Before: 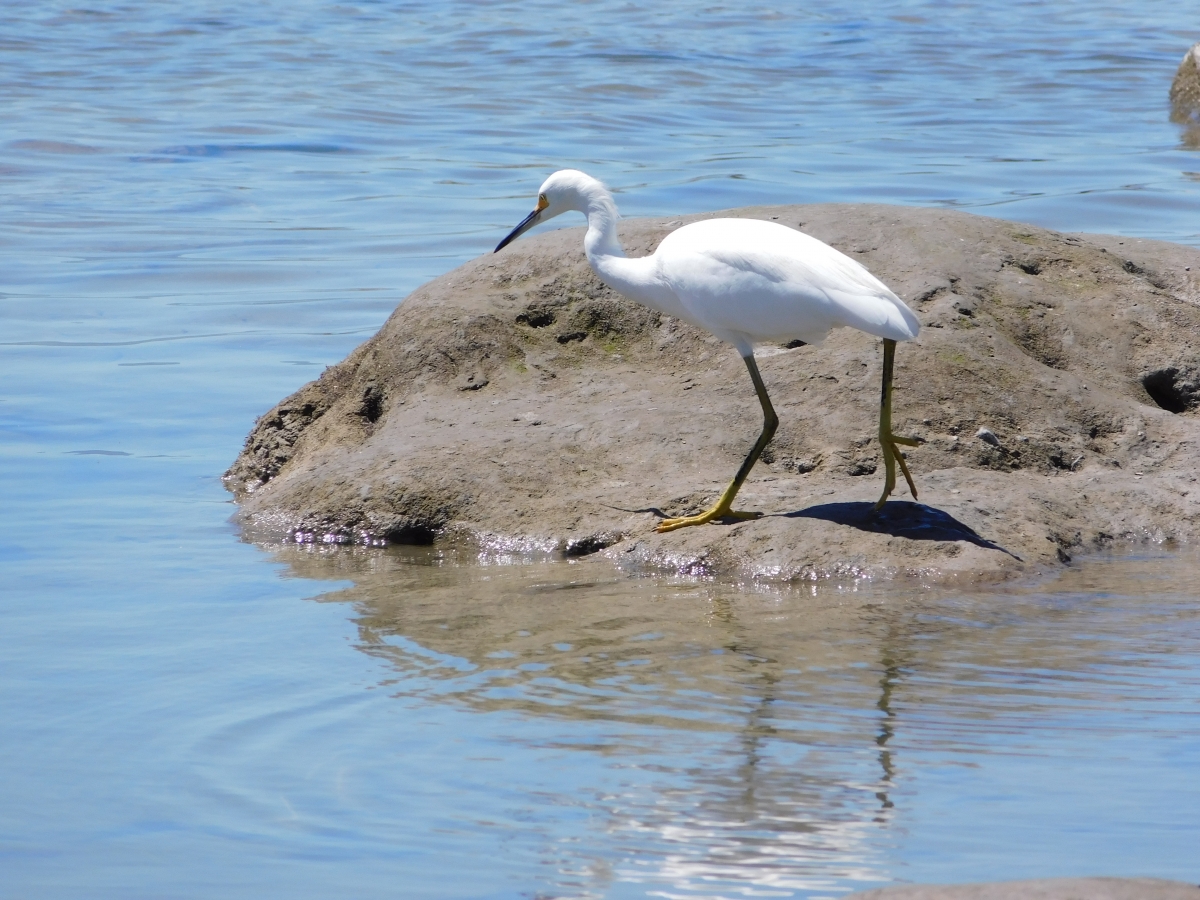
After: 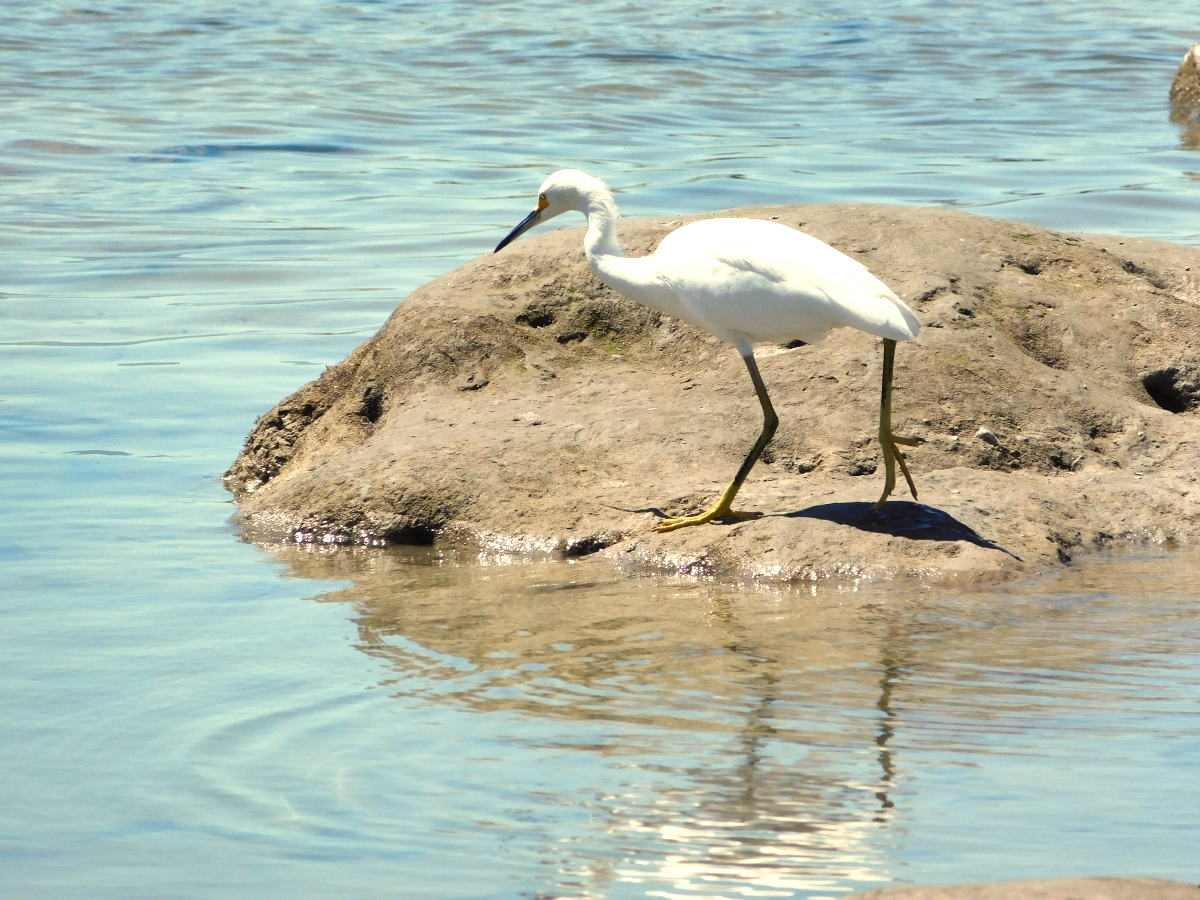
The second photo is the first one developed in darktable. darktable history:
shadows and highlights: white point adjustment 10, highlights -64.21, highlights color adjustment 49.47%, soften with gaussian
exposure: exposure 0.137 EV
highlight reconstruction: method clip highlights, clipping threshold 0
white balance: red 1.073, green 1.011, blue 0.842
